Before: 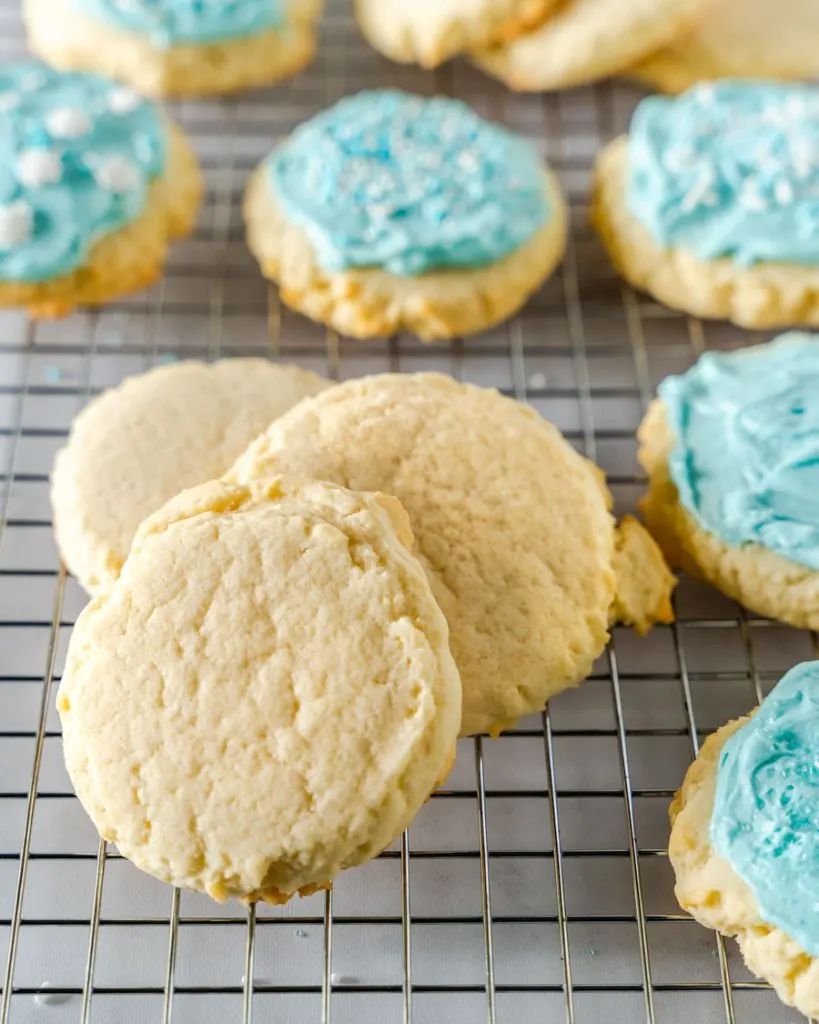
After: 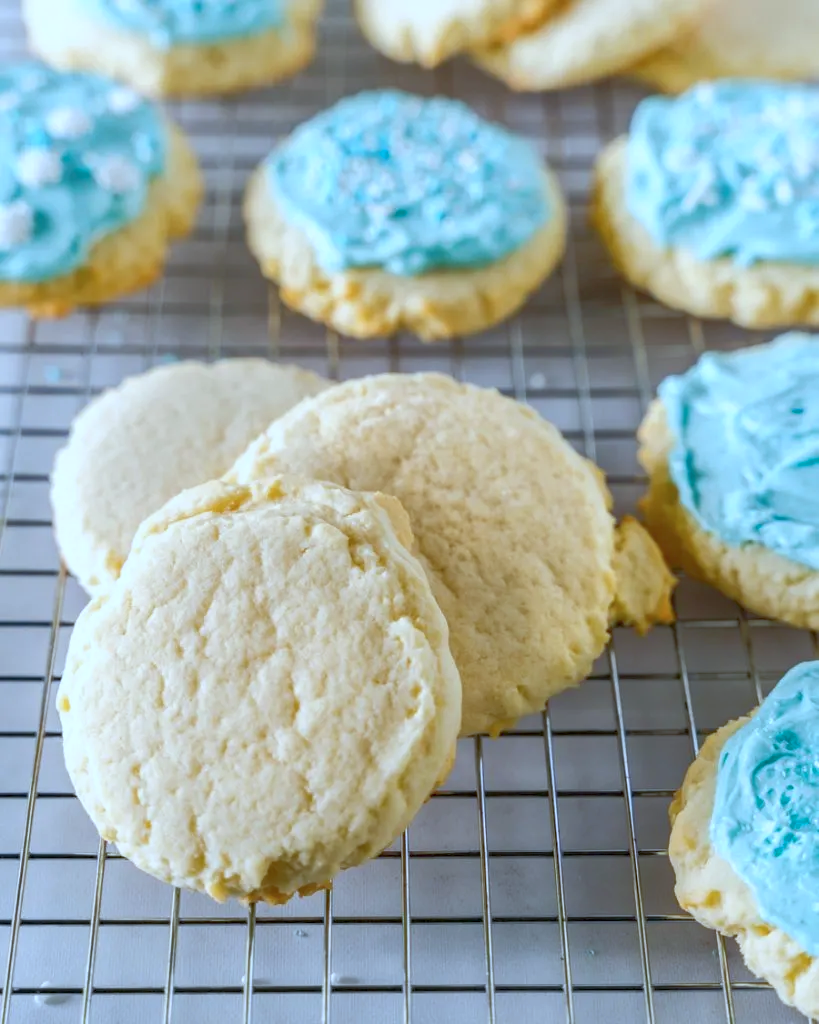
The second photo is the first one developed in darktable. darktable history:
white balance: red 0.924, blue 1.095
color correction: highlights a* -0.772, highlights b* -8.92
rgb curve: curves: ch0 [(0, 0) (0.072, 0.166) (0.217, 0.293) (0.414, 0.42) (1, 1)], compensate middle gray true, preserve colors basic power
